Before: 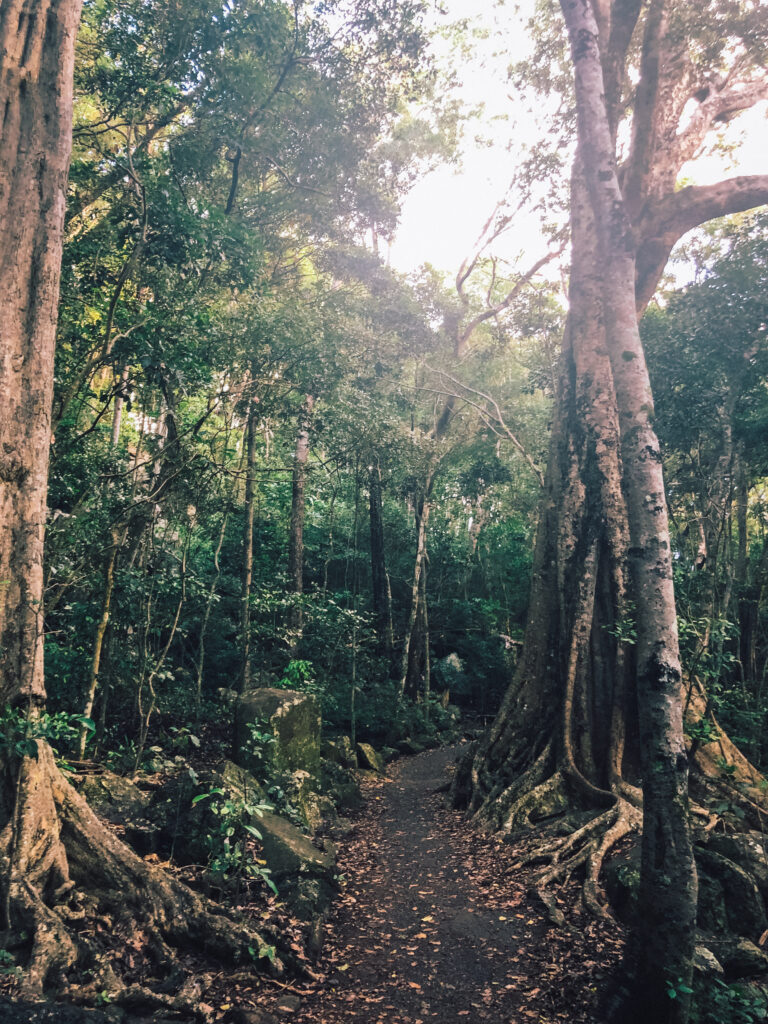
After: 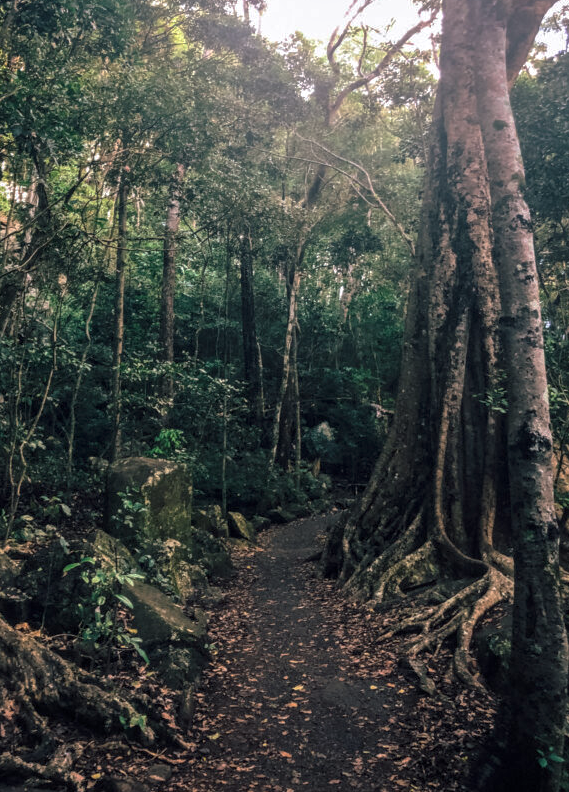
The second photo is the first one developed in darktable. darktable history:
local contrast: on, module defaults
crop: left 16.855%, top 22.626%, right 8.996%
base curve: curves: ch0 [(0, 0) (0.595, 0.418) (1, 1)], preserve colors none
